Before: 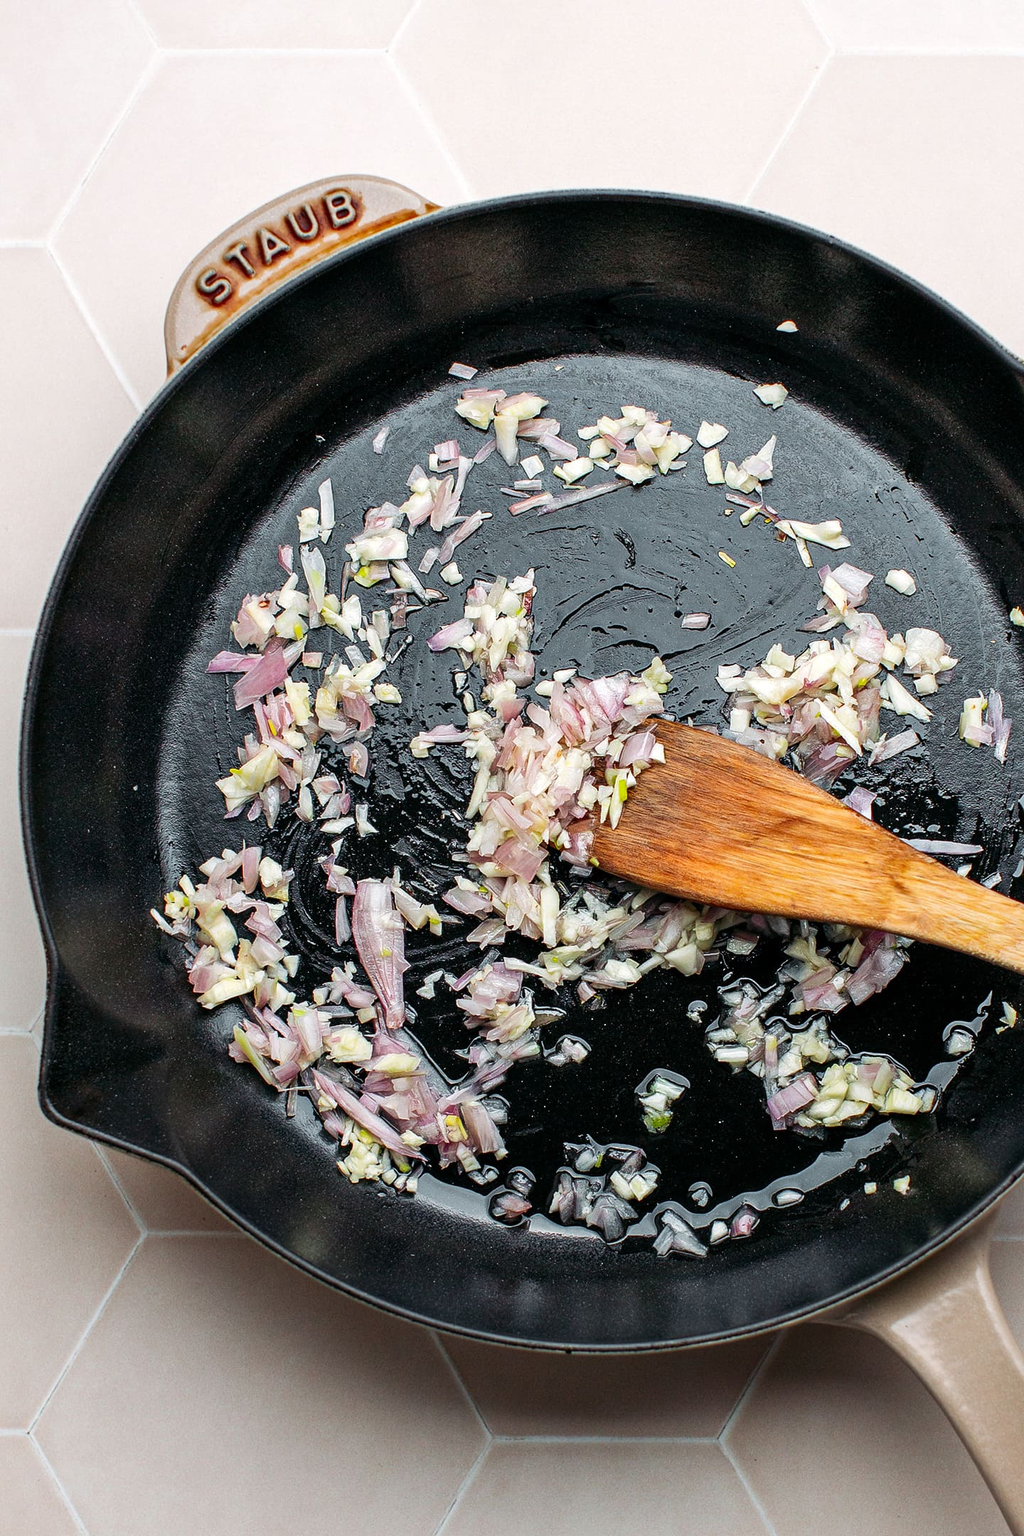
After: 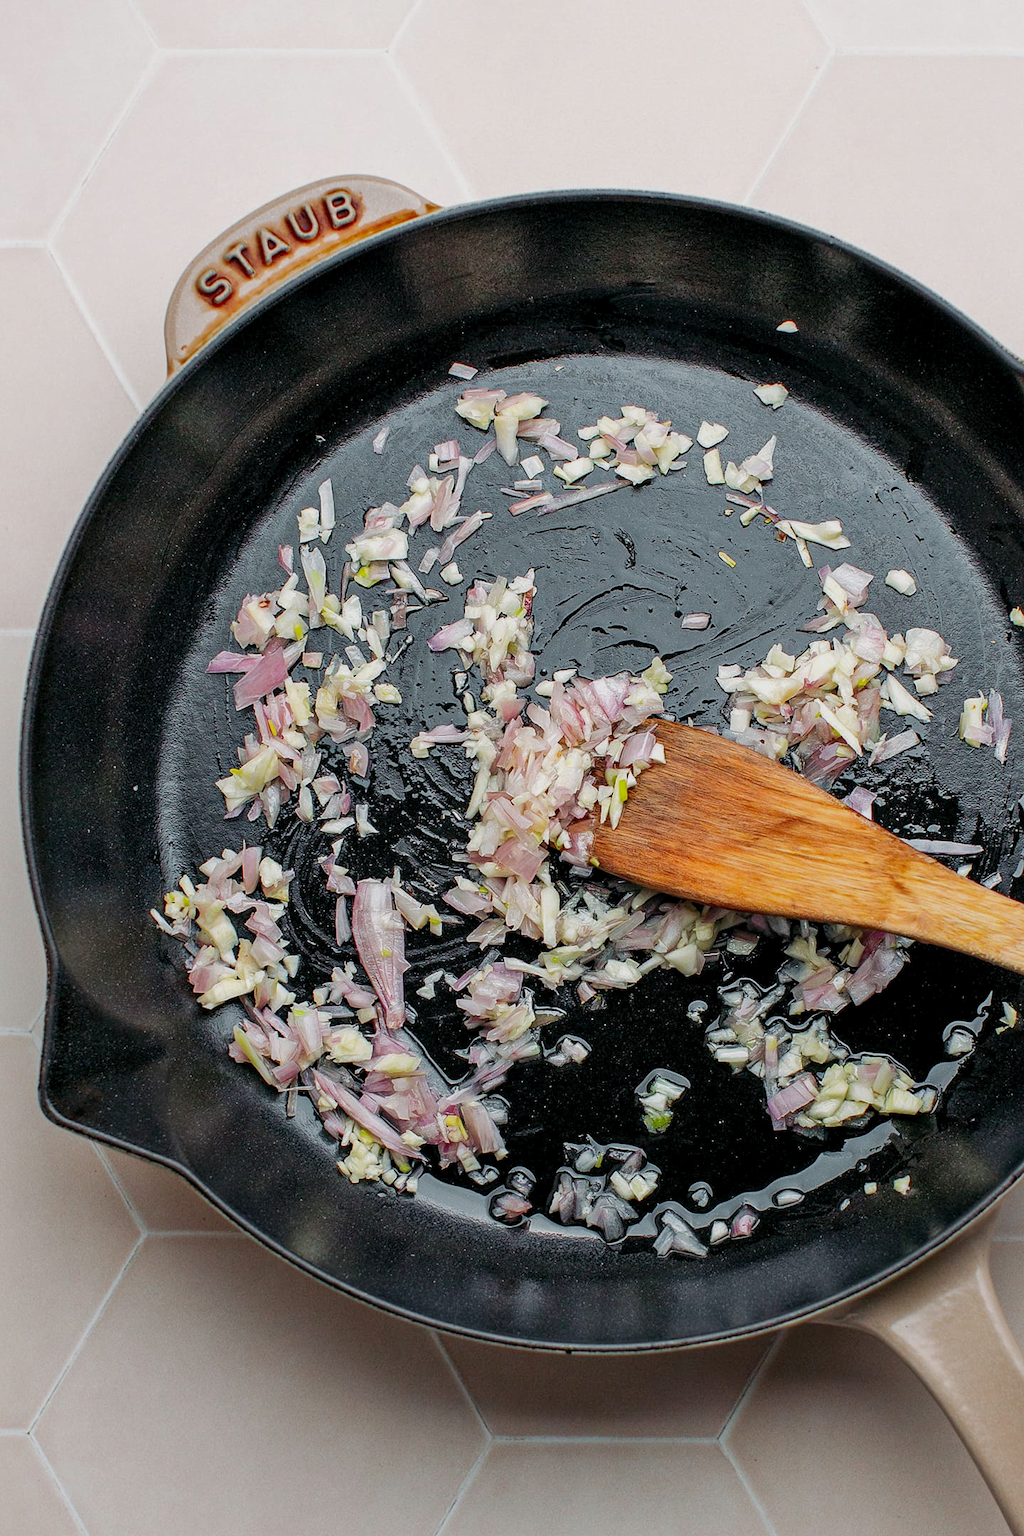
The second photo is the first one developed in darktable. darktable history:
levels: levels [0.018, 0.493, 1]
tone equalizer: -8 EV 0.25 EV, -7 EV 0.417 EV, -6 EV 0.417 EV, -5 EV 0.25 EV, -3 EV -0.25 EV, -2 EV -0.417 EV, -1 EV -0.417 EV, +0 EV -0.25 EV, edges refinement/feathering 500, mask exposure compensation -1.57 EV, preserve details guided filter
